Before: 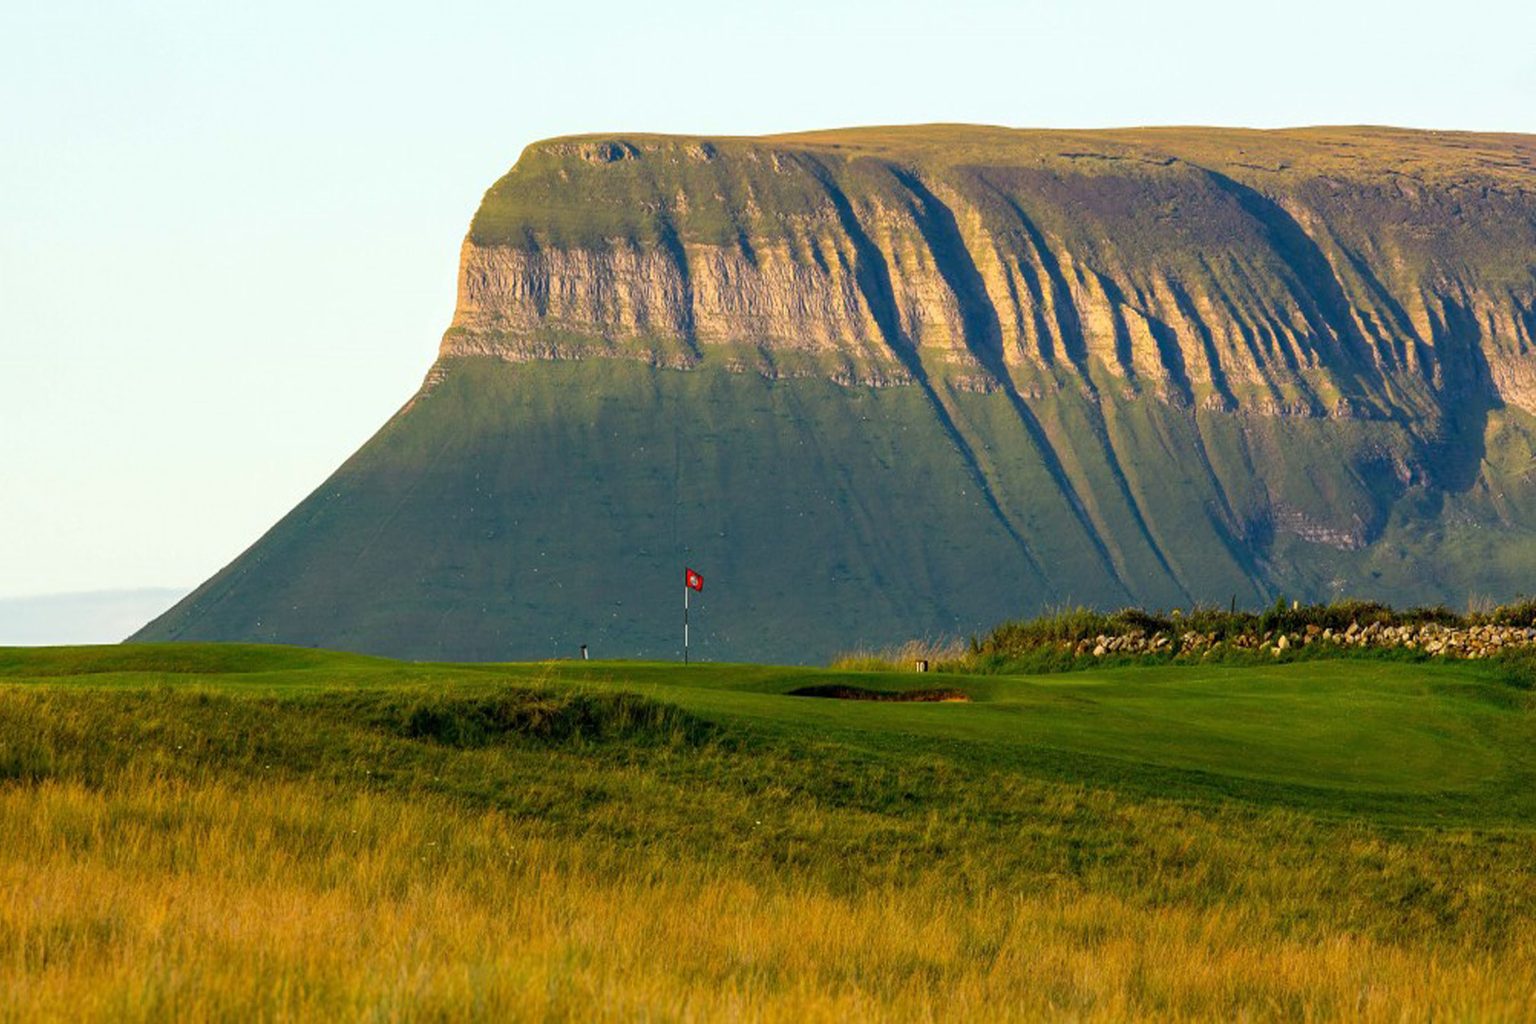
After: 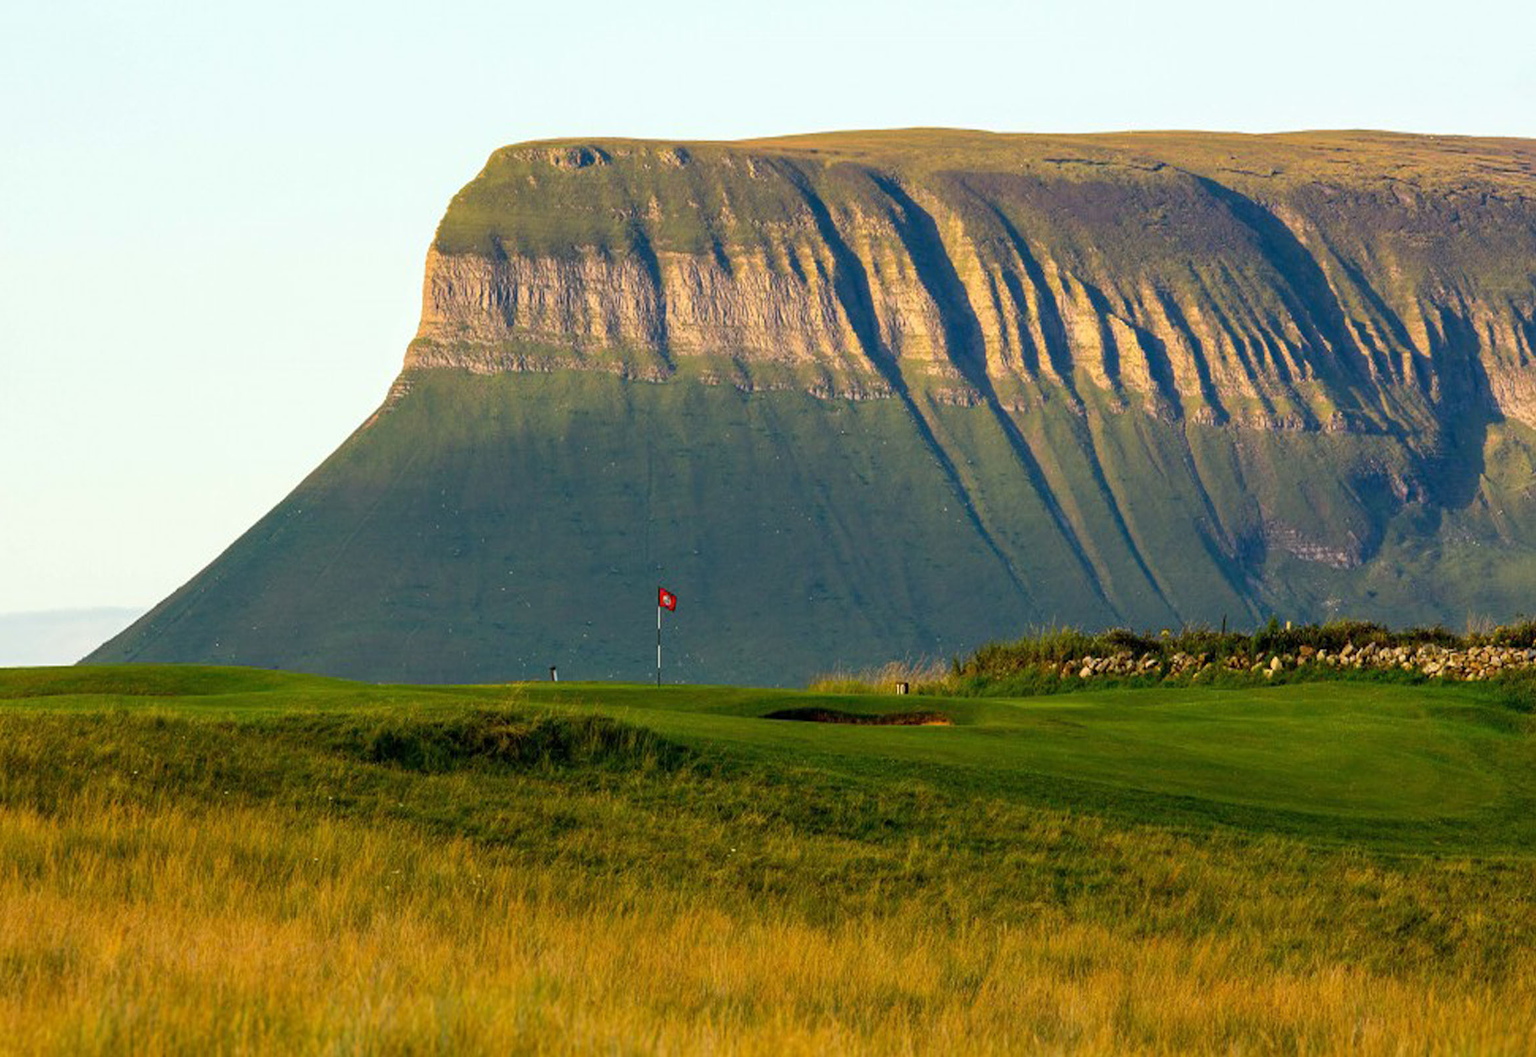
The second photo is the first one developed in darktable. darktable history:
crop and rotate: left 3.173%
